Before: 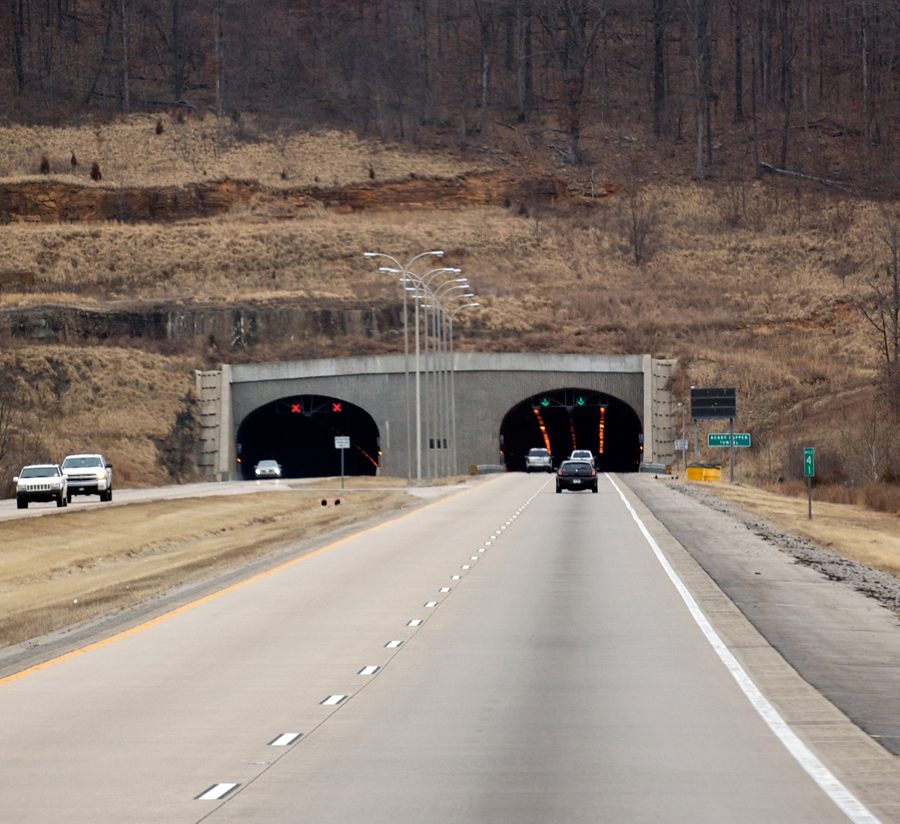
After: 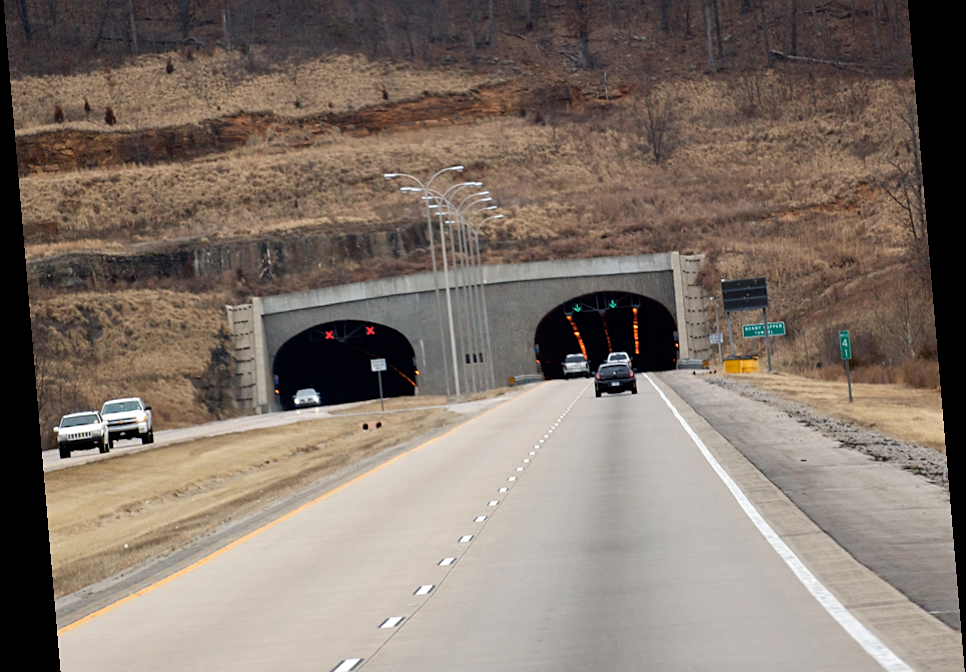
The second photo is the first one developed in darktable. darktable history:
rotate and perspective: rotation -4.86°, automatic cropping off
crop: top 13.819%, bottom 11.169%
sharpen: amount 0.2
